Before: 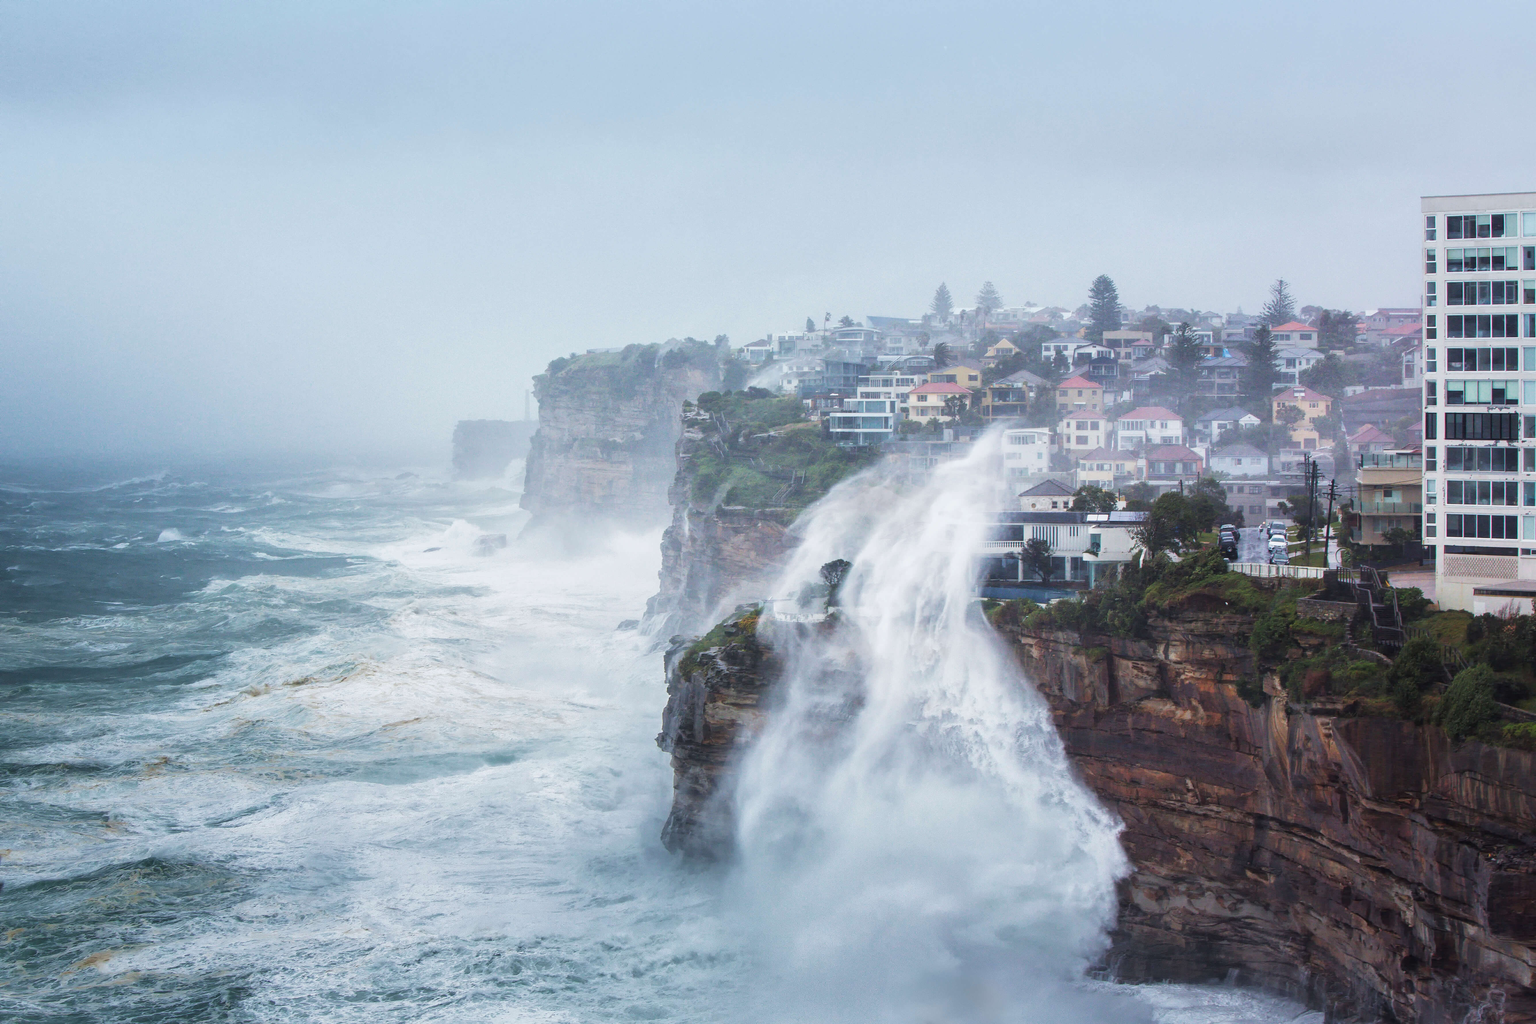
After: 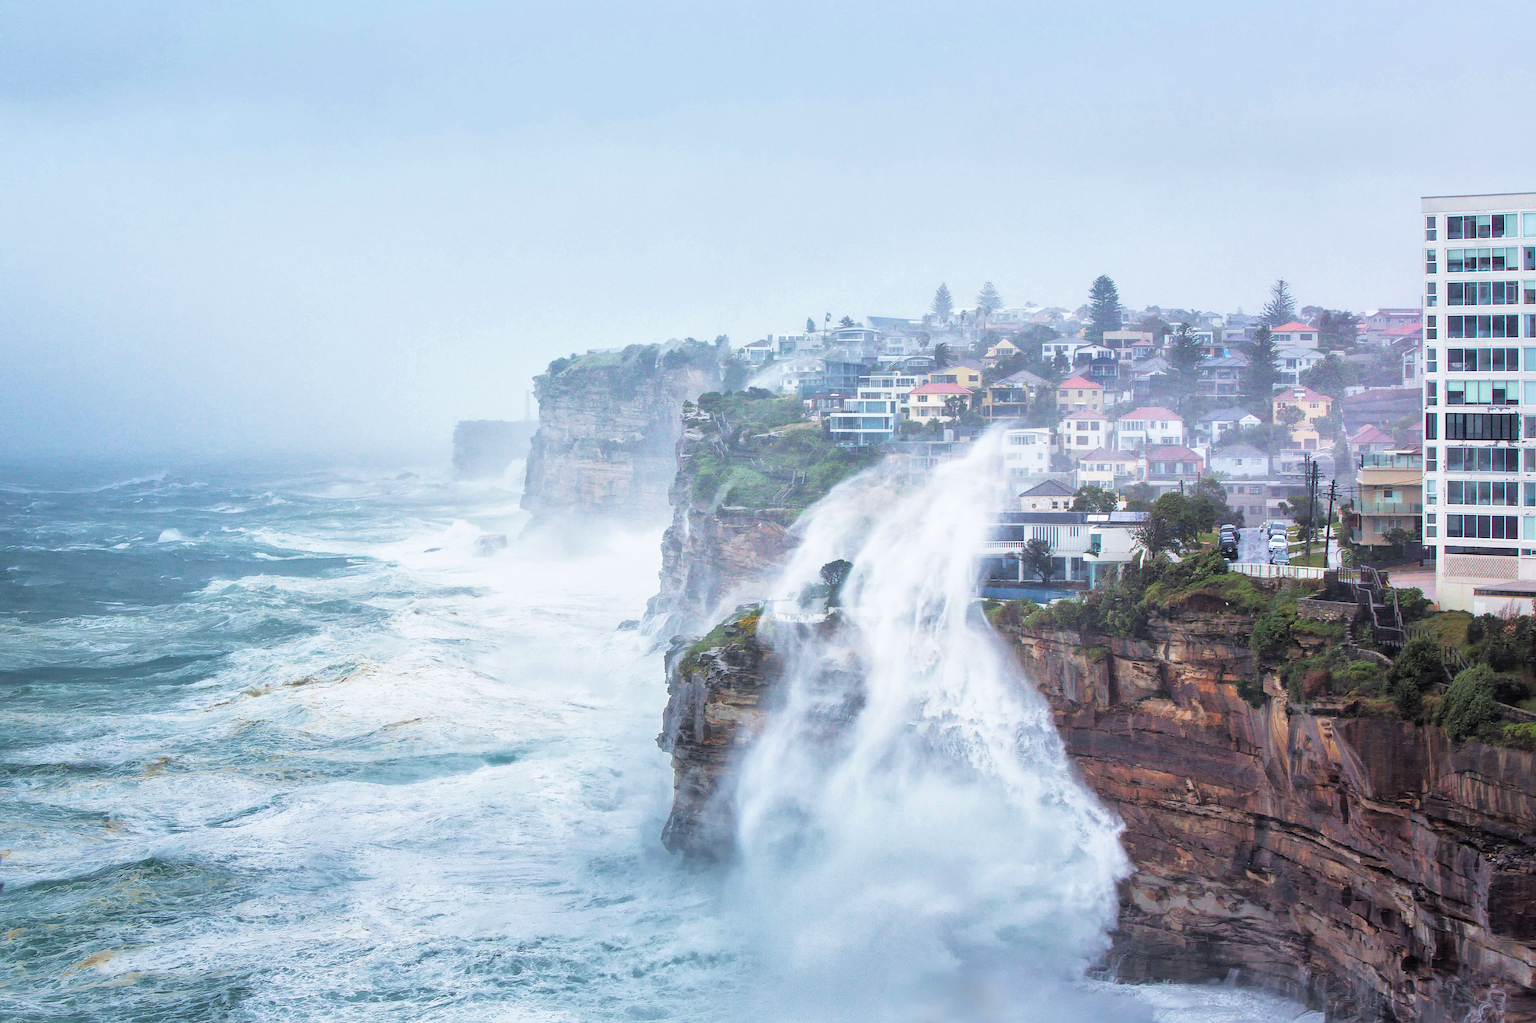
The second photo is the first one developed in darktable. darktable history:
crop: bottom 0.071%
color correction: saturation 1.11
sharpen: on, module defaults
filmic rgb: black relative exposure -5.83 EV, white relative exposure 3.4 EV, hardness 3.68
shadows and highlights: shadows 30
exposure: black level correction 0, exposure 0.953 EV, compensate exposure bias true, compensate highlight preservation false
